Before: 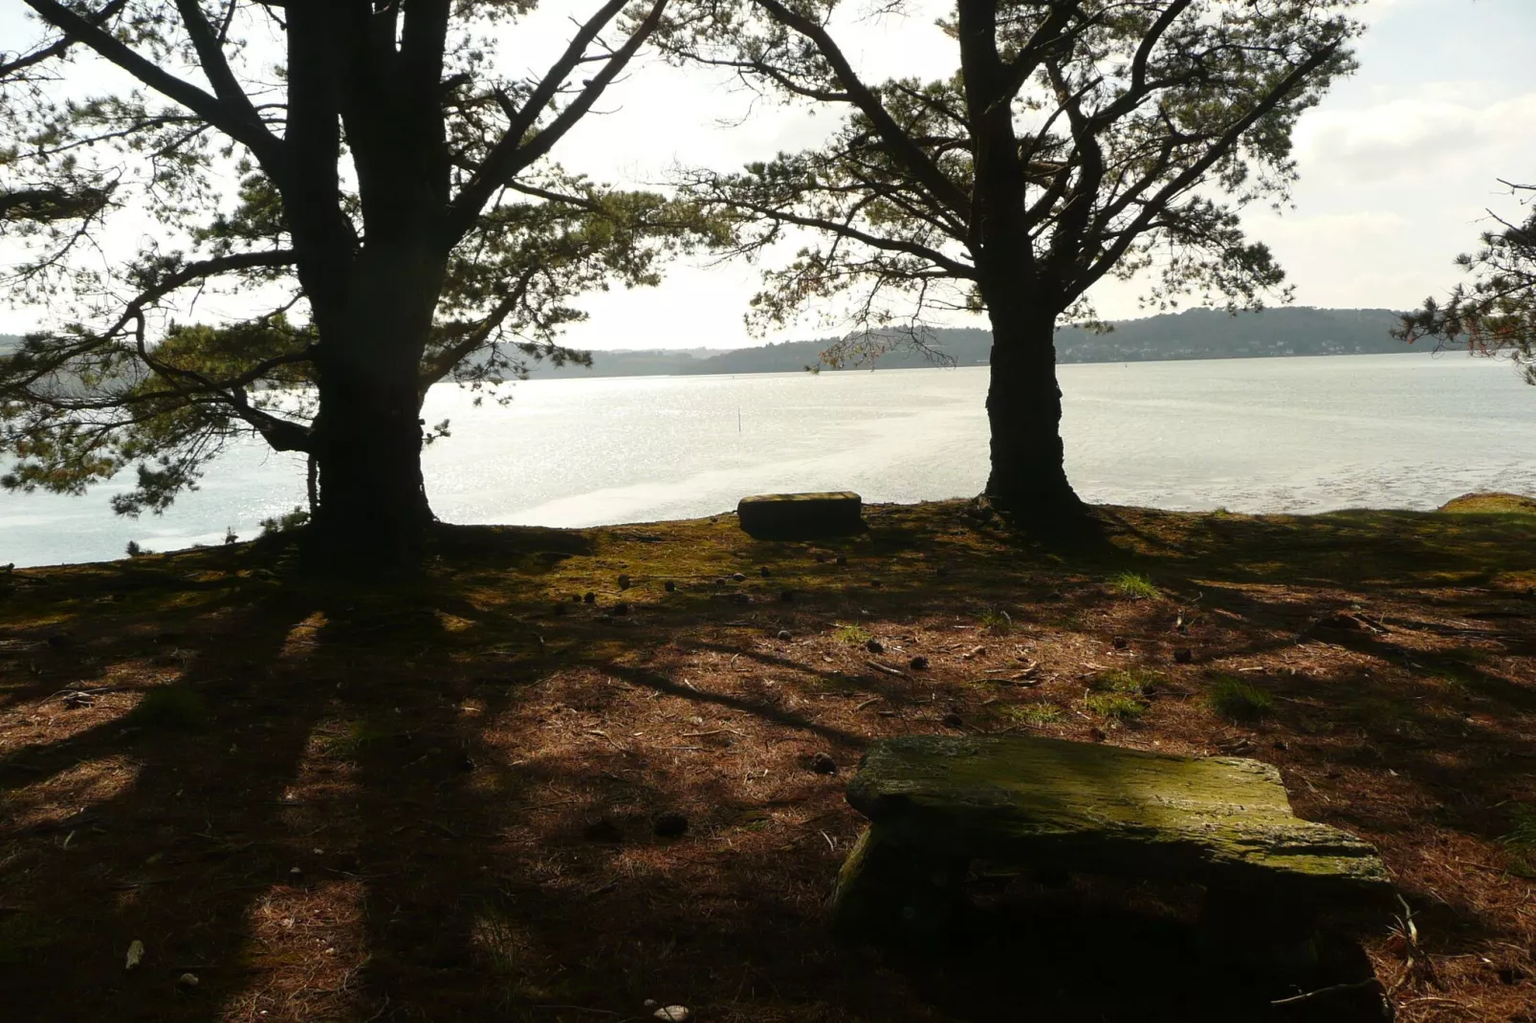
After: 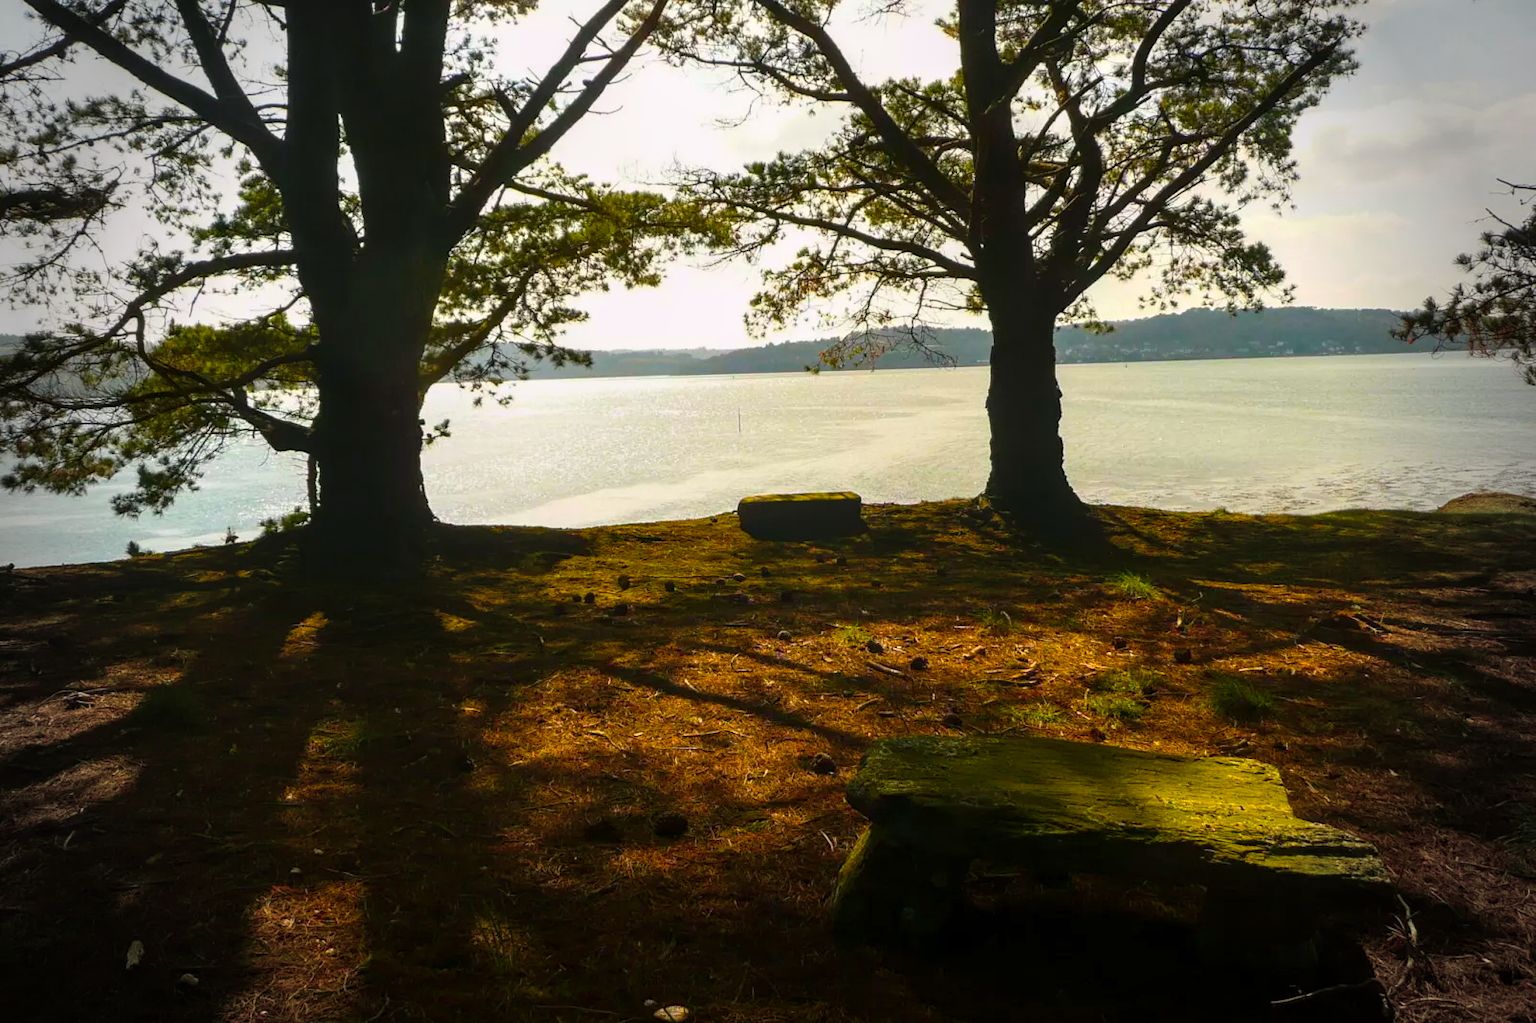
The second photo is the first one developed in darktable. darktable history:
local contrast: on, module defaults
color balance rgb: highlights gain › chroma 0.285%, highlights gain › hue 329.98°, perceptual saturation grading › global saturation 65.039%, perceptual saturation grading › highlights 50.947%, perceptual saturation grading › shadows 29.568%, global vibrance 20%
vignetting: fall-off start 77.13%, fall-off radius 26.21%, width/height ratio 0.972, unbound false
